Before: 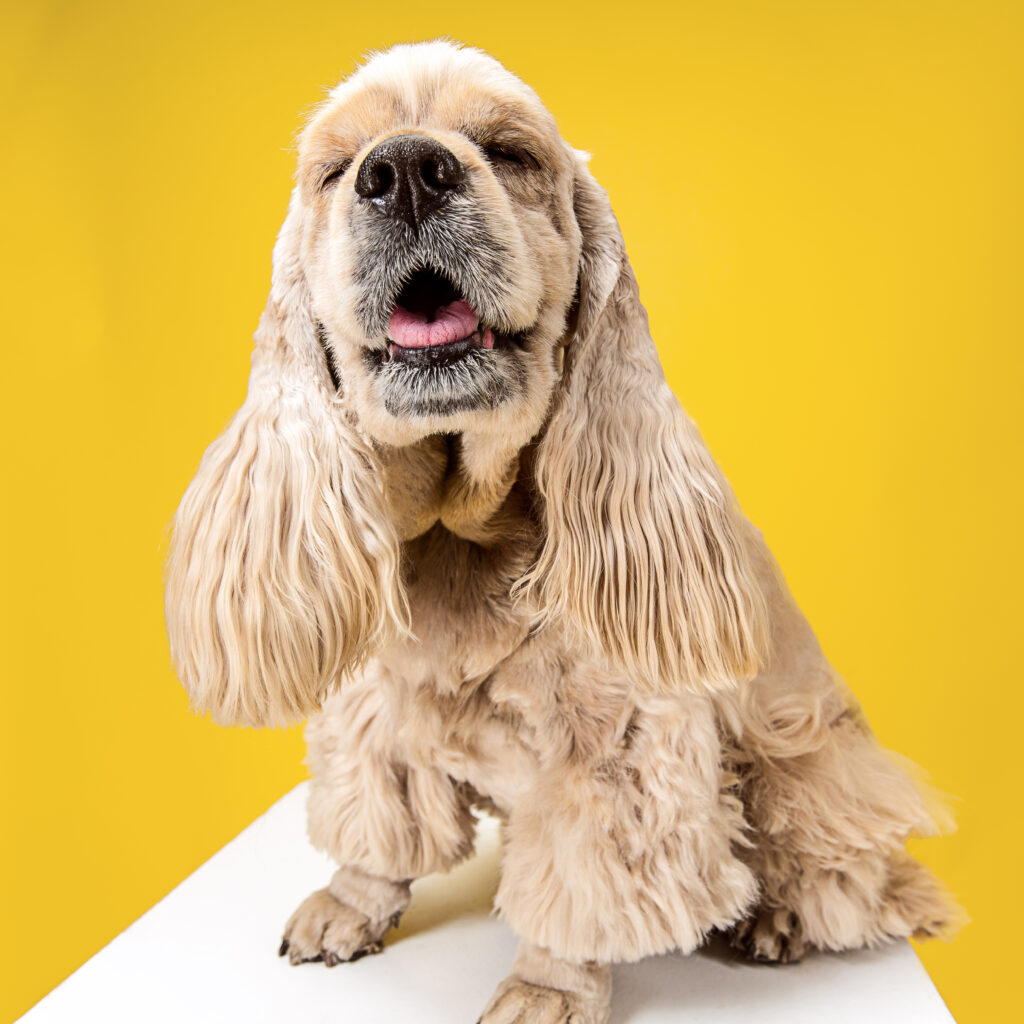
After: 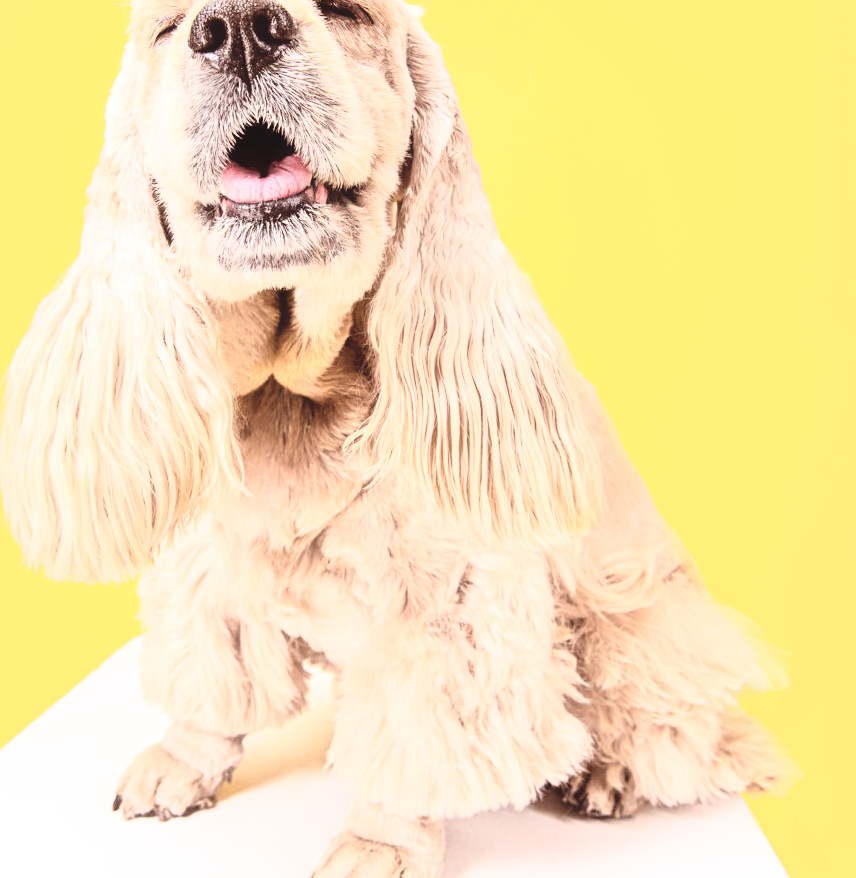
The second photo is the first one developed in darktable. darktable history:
contrast brightness saturation: contrast 0.43, brightness 0.56, saturation -0.19
crop: left 16.315%, top 14.246%
rgb levels: mode RGB, independent channels, levels [[0, 0.474, 1], [0, 0.5, 1], [0, 0.5, 1]]
tone equalizer: -7 EV 0.15 EV, -6 EV 0.6 EV, -5 EV 1.15 EV, -4 EV 1.33 EV, -3 EV 1.15 EV, -2 EV 0.6 EV, -1 EV 0.15 EV, mask exposure compensation -0.5 EV
contrast equalizer: y [[0.5, 0.488, 0.462, 0.461, 0.491, 0.5], [0.5 ×6], [0.5 ×6], [0 ×6], [0 ×6]]
